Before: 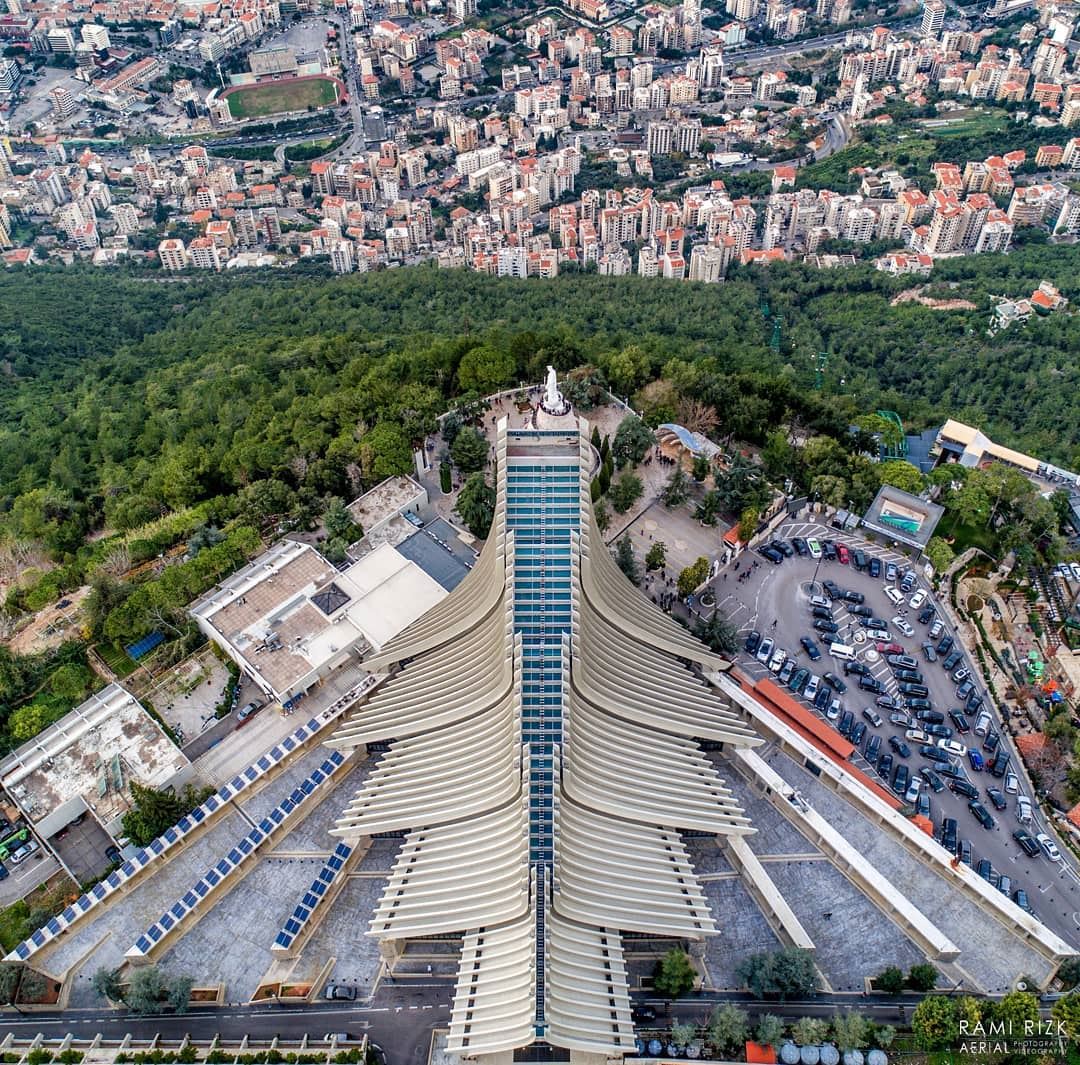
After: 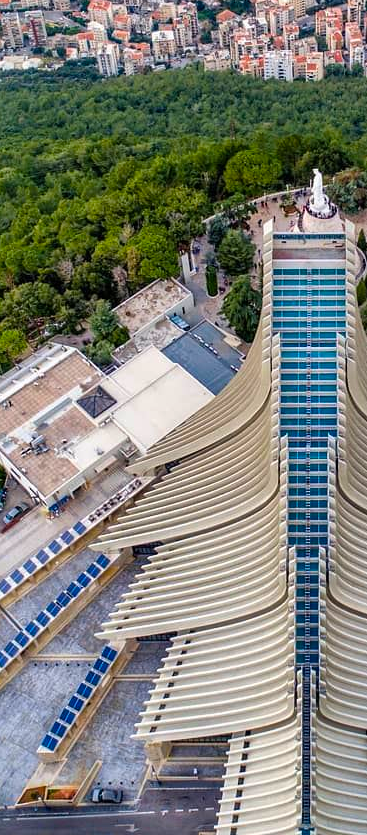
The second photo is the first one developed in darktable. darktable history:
crop and rotate: left 21.812%, top 18.529%, right 44.189%, bottom 2.988%
shadows and highlights: shadows 58.15, highlights -60.26, soften with gaussian
color balance rgb: perceptual saturation grading › global saturation 8.891%, global vibrance 41.978%
